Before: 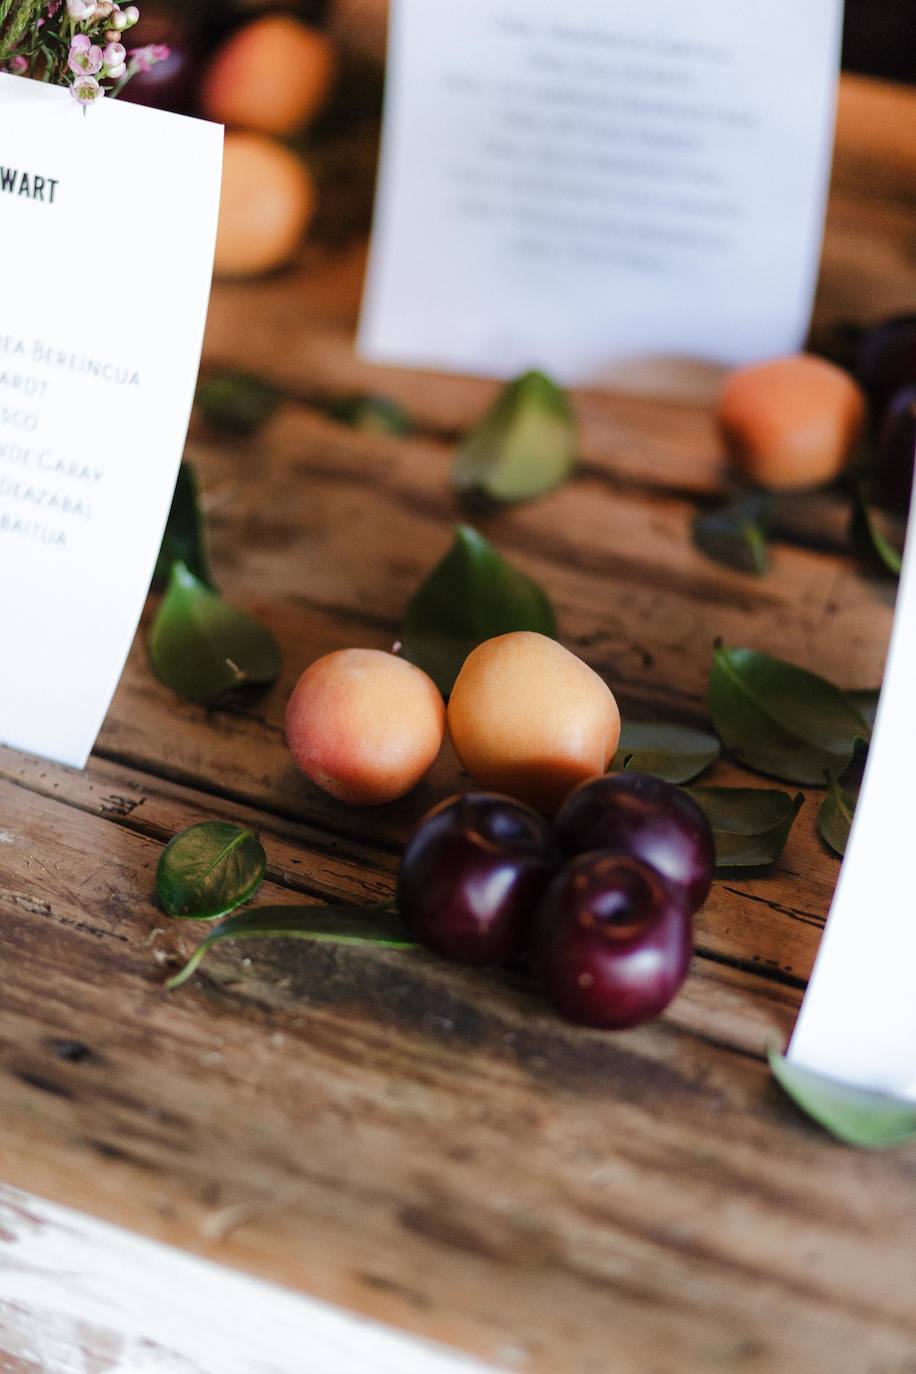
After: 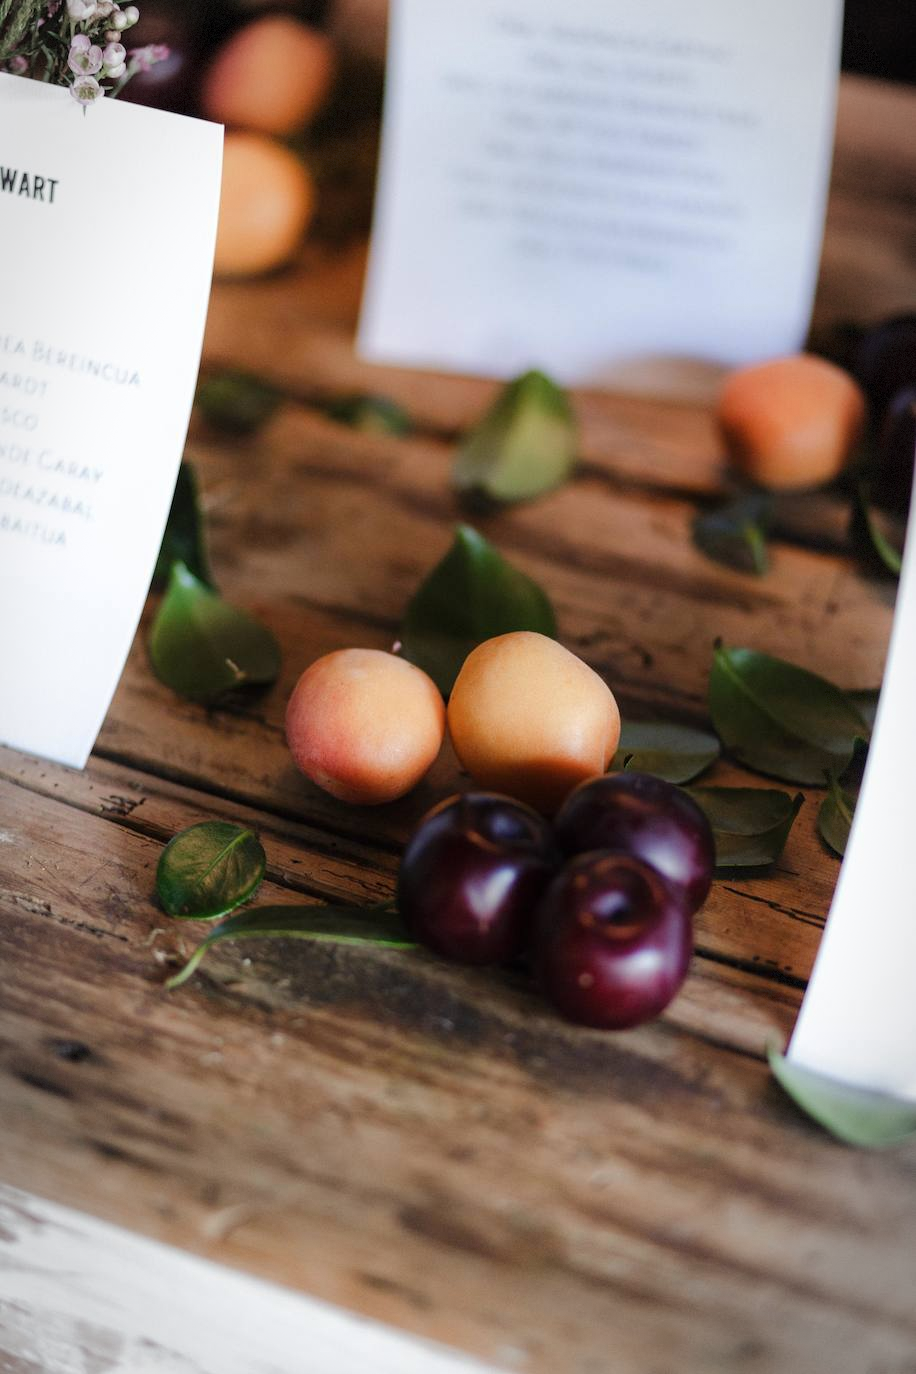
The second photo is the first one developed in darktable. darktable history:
vignetting: brightness -0.262, automatic ratio true, dithering 8-bit output
